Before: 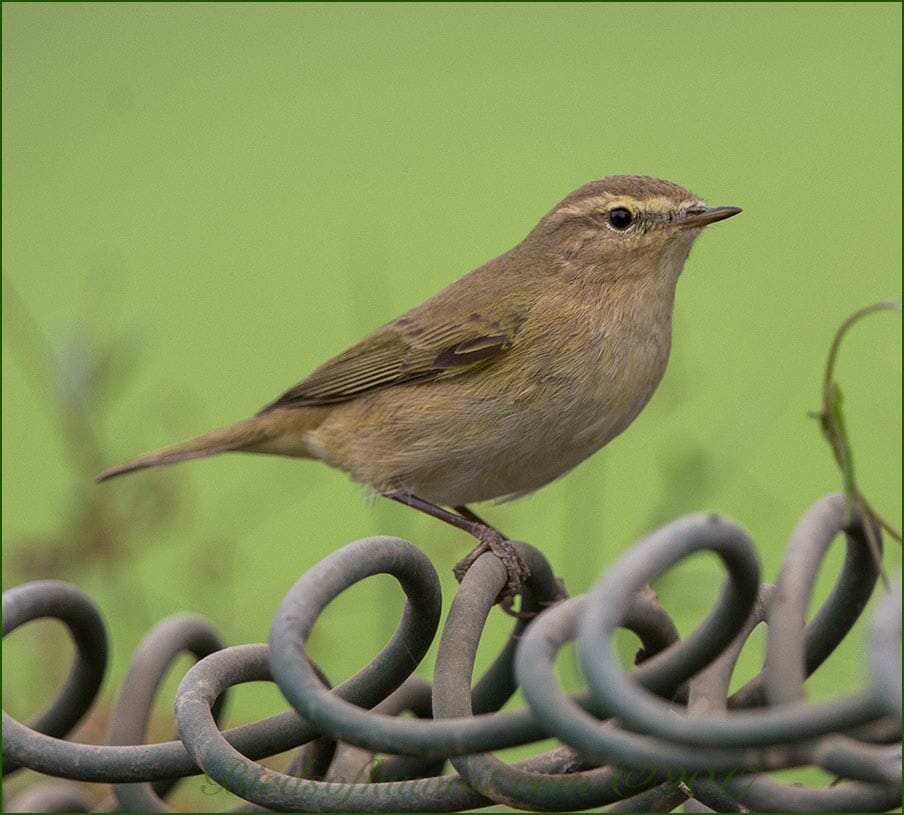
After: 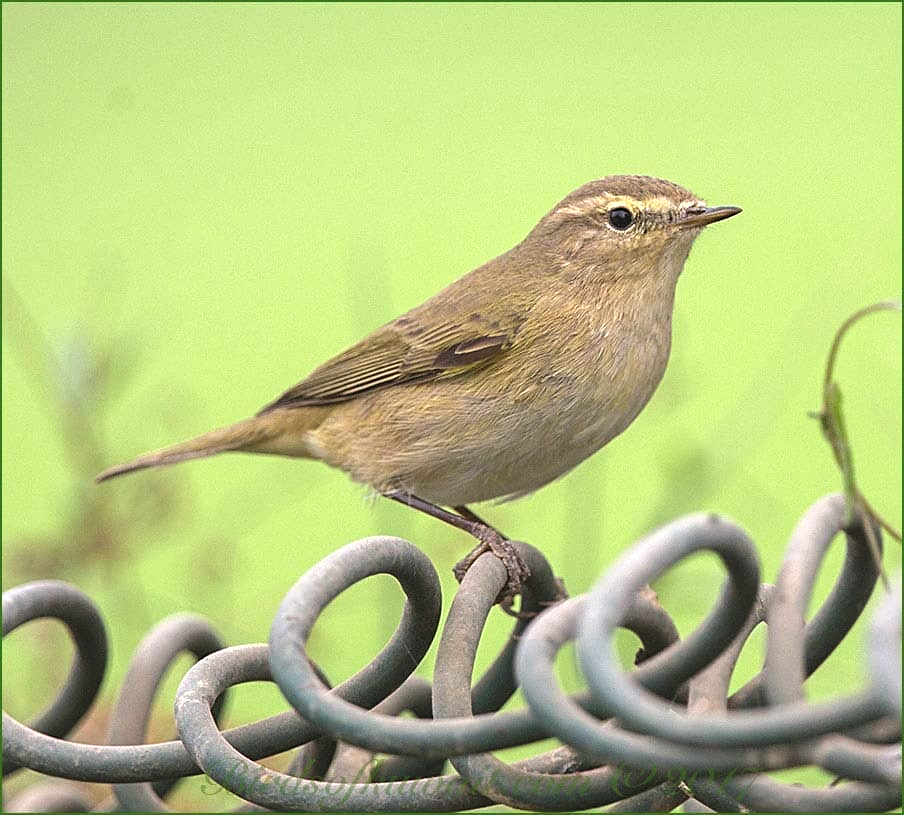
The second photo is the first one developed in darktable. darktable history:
sharpen: on, module defaults
exposure: black level correction -0.005, exposure 1 EV, compensate highlight preservation false
